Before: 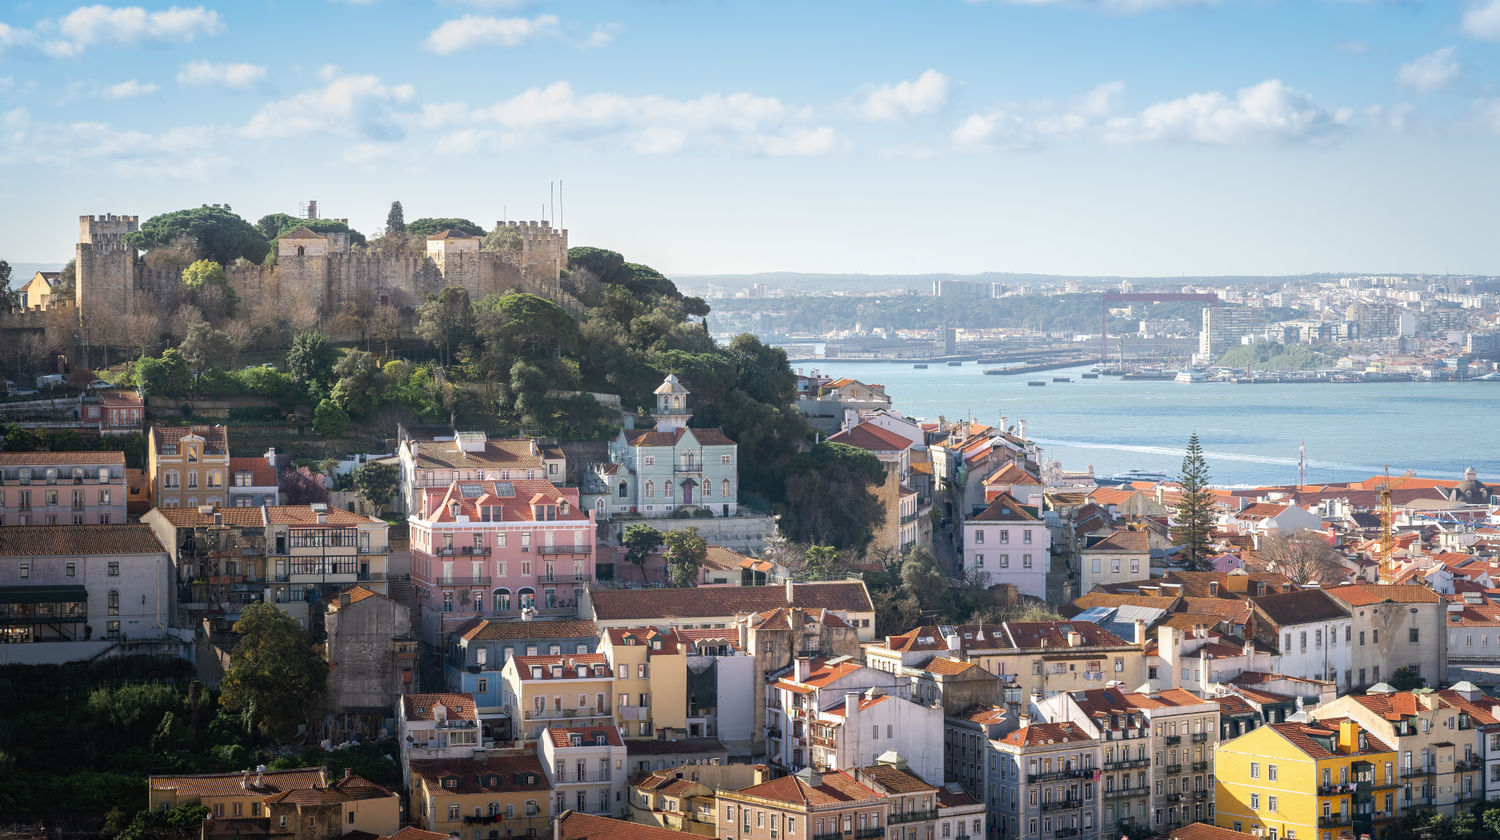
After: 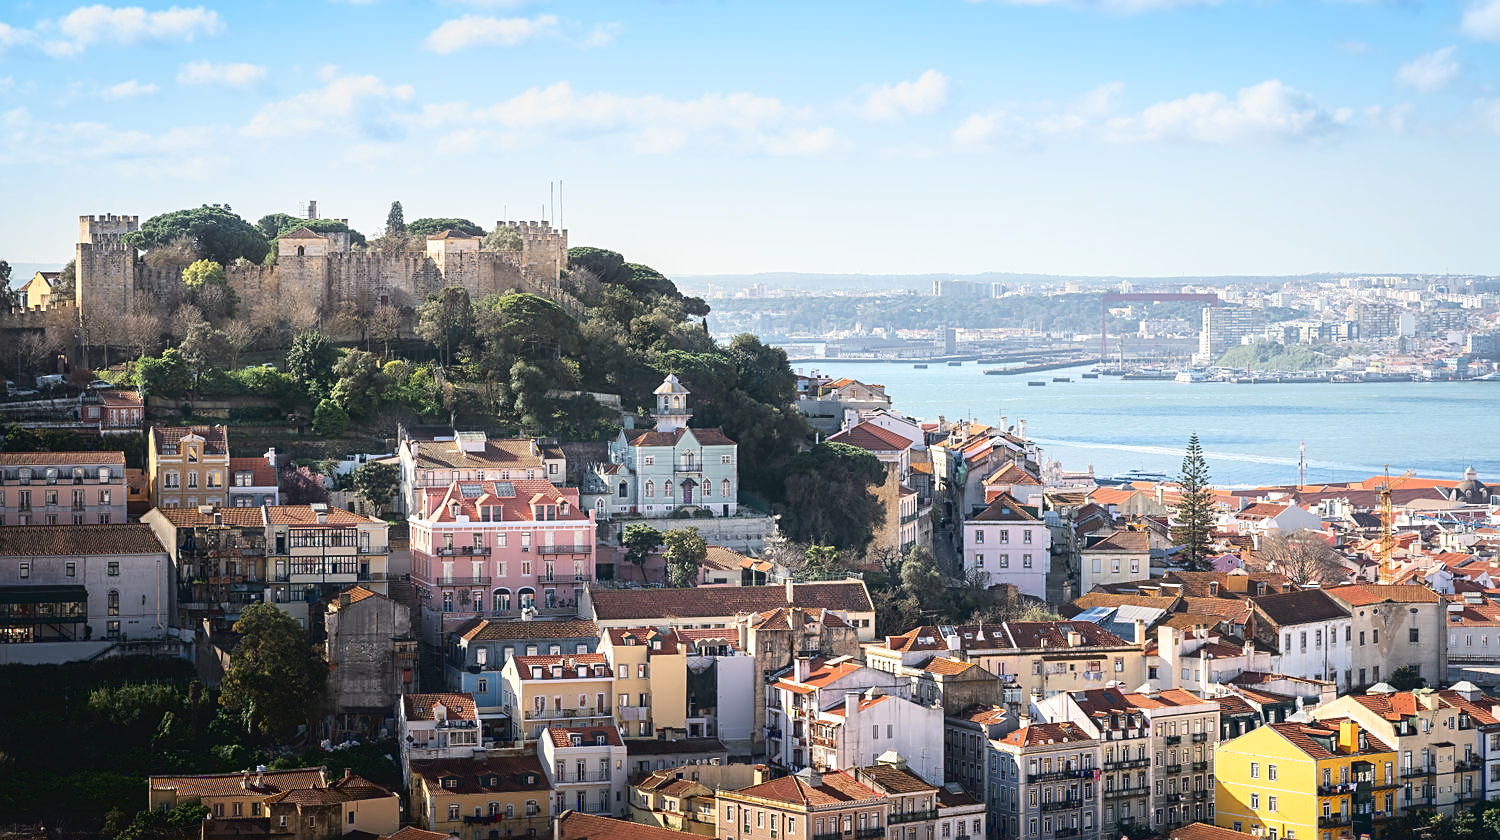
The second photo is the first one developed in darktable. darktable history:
tone curve: curves: ch0 [(0.001, 0.034) (0.115, 0.093) (0.251, 0.232) (0.382, 0.397) (0.652, 0.719) (0.802, 0.876) (1, 0.998)]; ch1 [(0, 0) (0.384, 0.324) (0.472, 0.466) (0.504, 0.5) (0.517, 0.533) (0.547, 0.564) (0.582, 0.628) (0.657, 0.727) (1, 1)]; ch2 [(0, 0) (0.278, 0.232) (0.5, 0.5) (0.531, 0.552) (0.61, 0.653) (1, 1)], color space Lab, linked channels, preserve colors none
sharpen: amount 0.496
